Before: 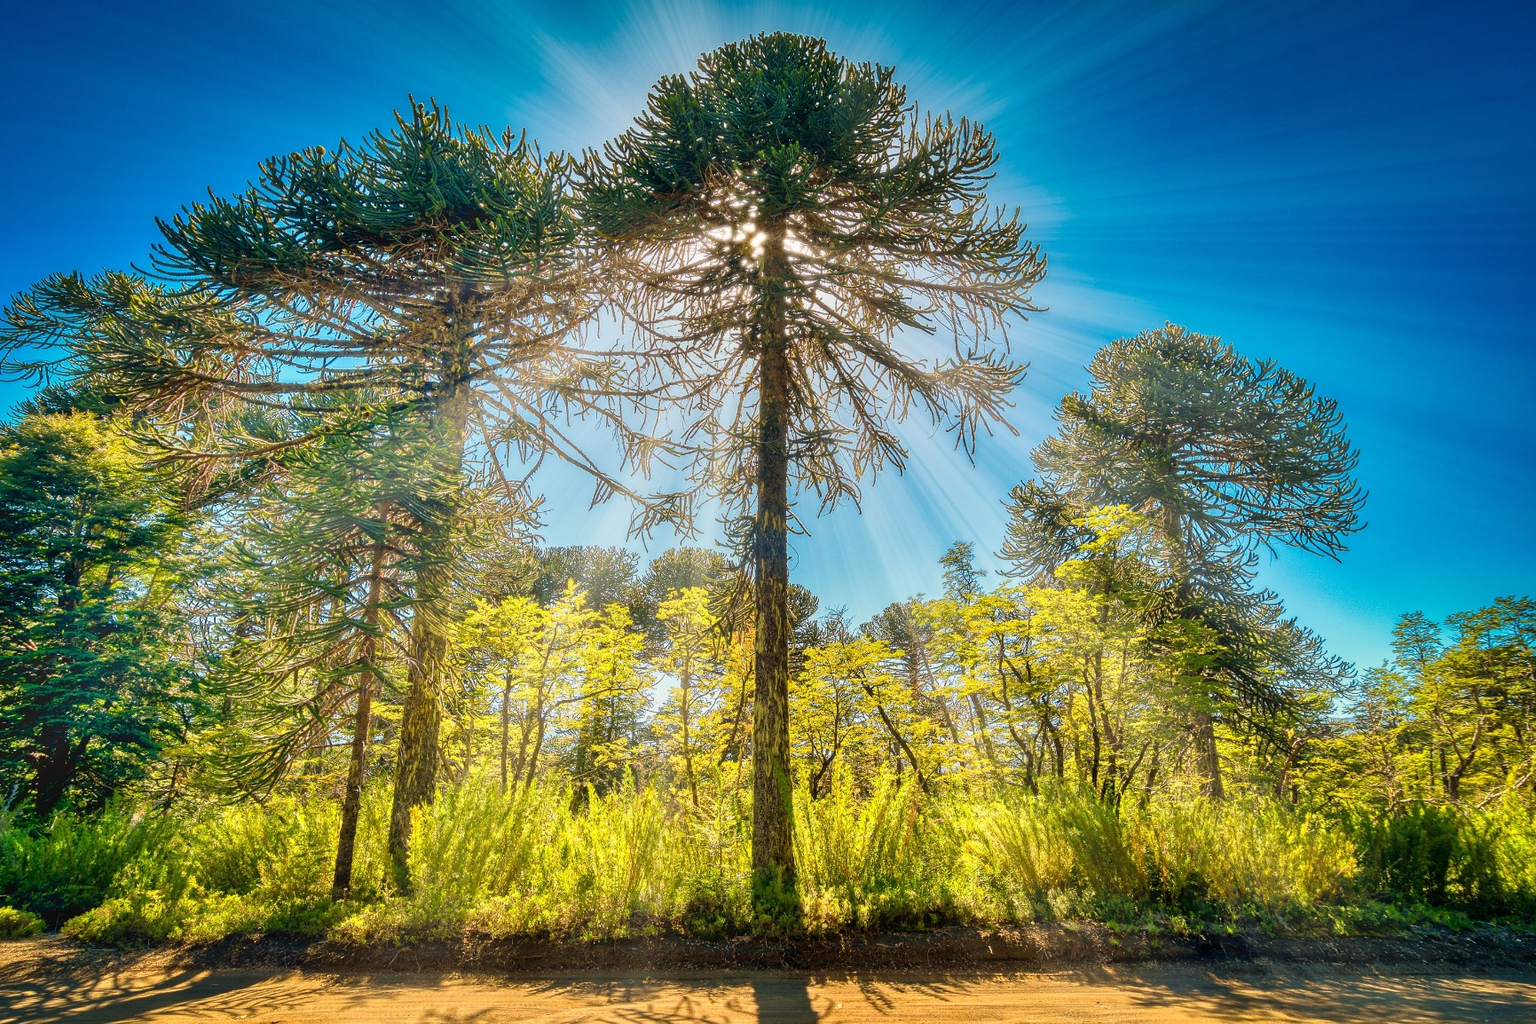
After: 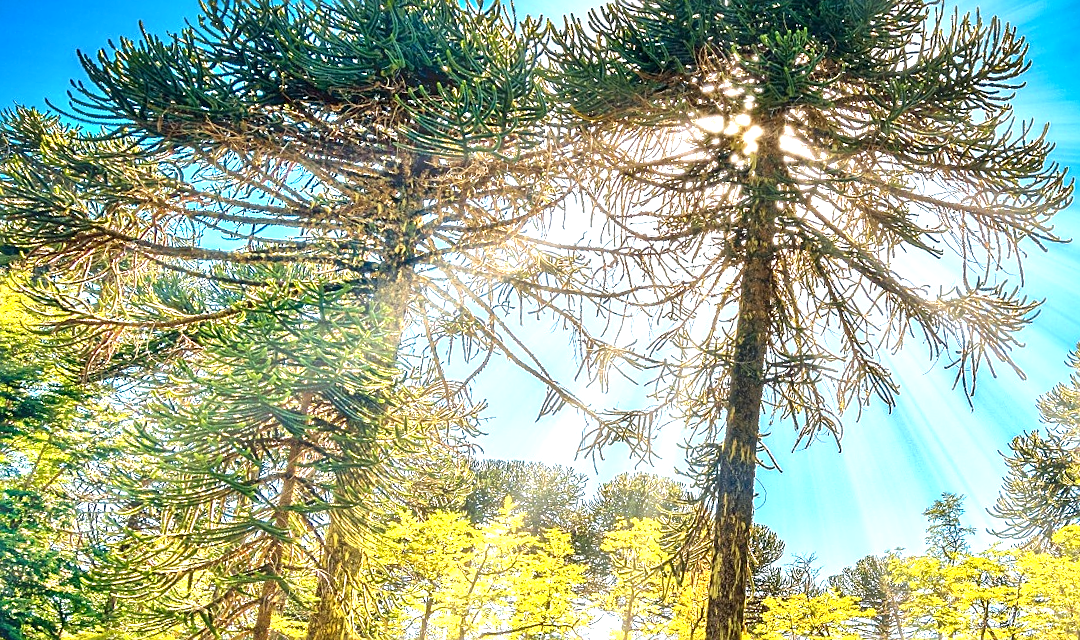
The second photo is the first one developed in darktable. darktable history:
exposure: black level correction 0, exposure 1 EV, compensate exposure bias true, compensate highlight preservation false
crop and rotate: angle -4.99°, left 2.122%, top 6.945%, right 27.566%, bottom 30.519%
sharpen: on, module defaults
local contrast: mode bilateral grid, contrast 20, coarseness 50, detail 132%, midtone range 0.2
